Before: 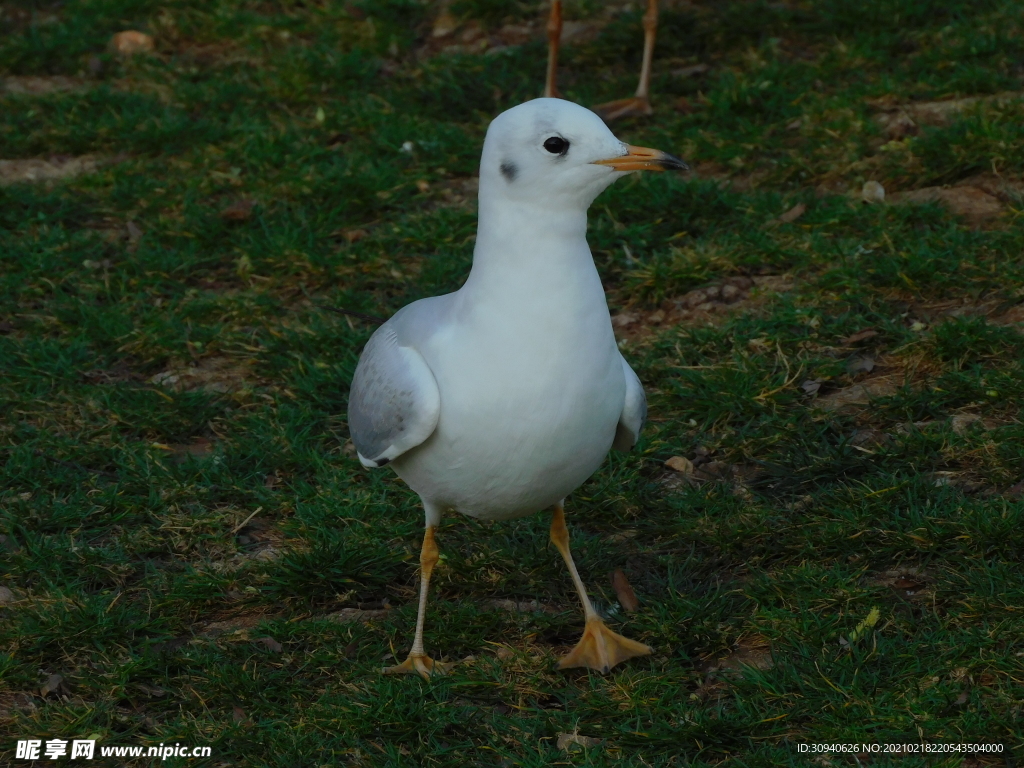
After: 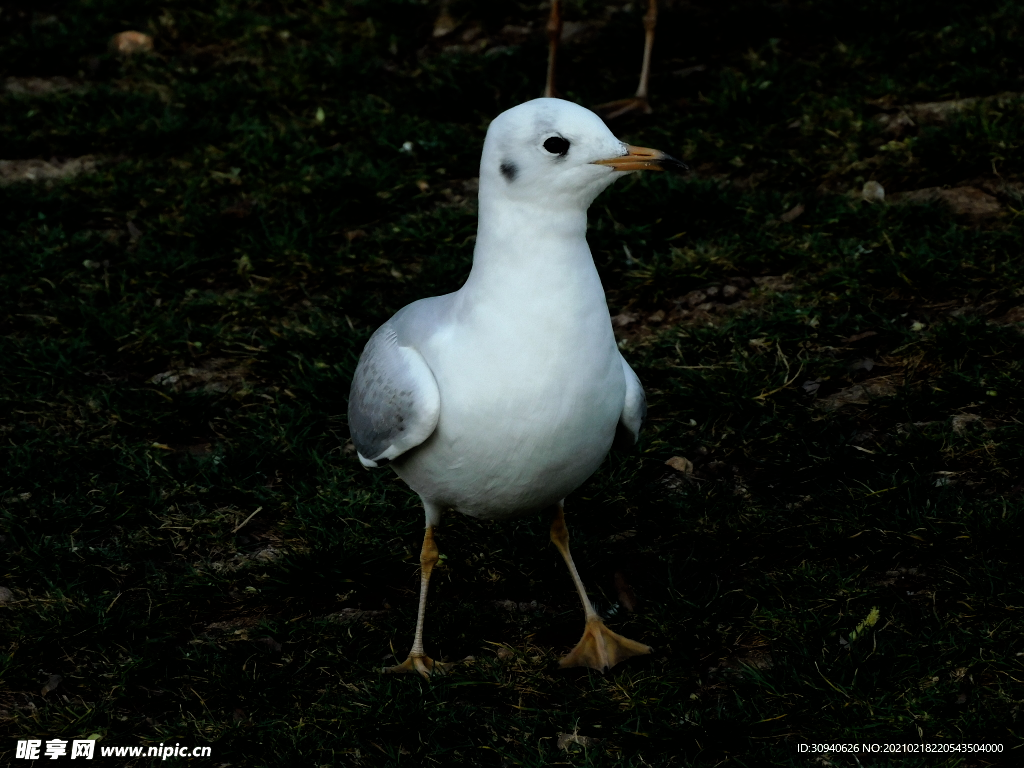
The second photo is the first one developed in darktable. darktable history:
filmic rgb: black relative exposure -8.28 EV, white relative exposure 2.22 EV, threshold 3.05 EV, hardness 7.13, latitude 86.12%, contrast 1.709, highlights saturation mix -3.81%, shadows ↔ highlights balance -3.06%, enable highlight reconstruction true
